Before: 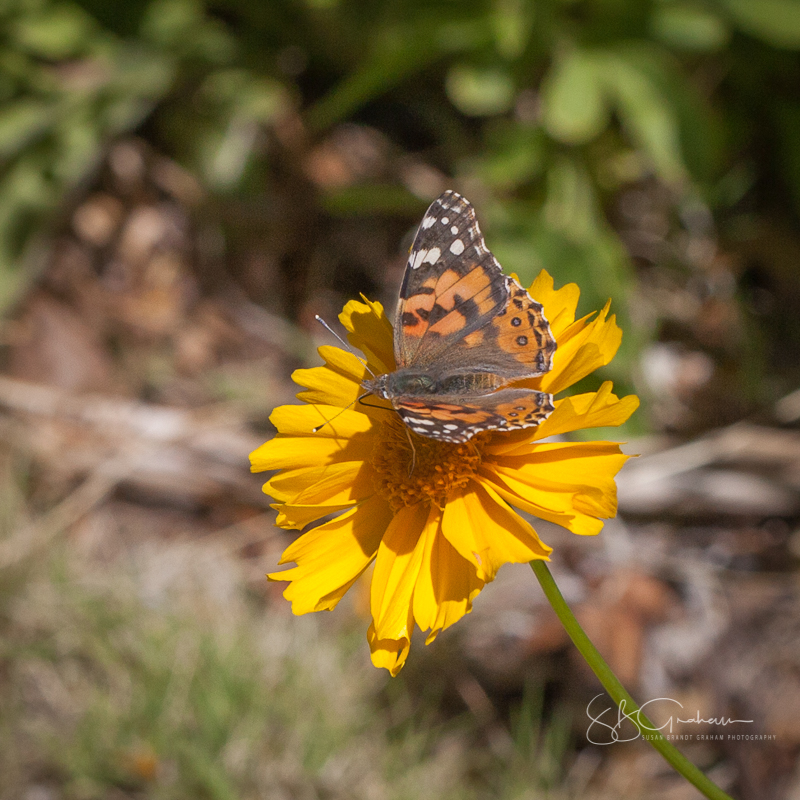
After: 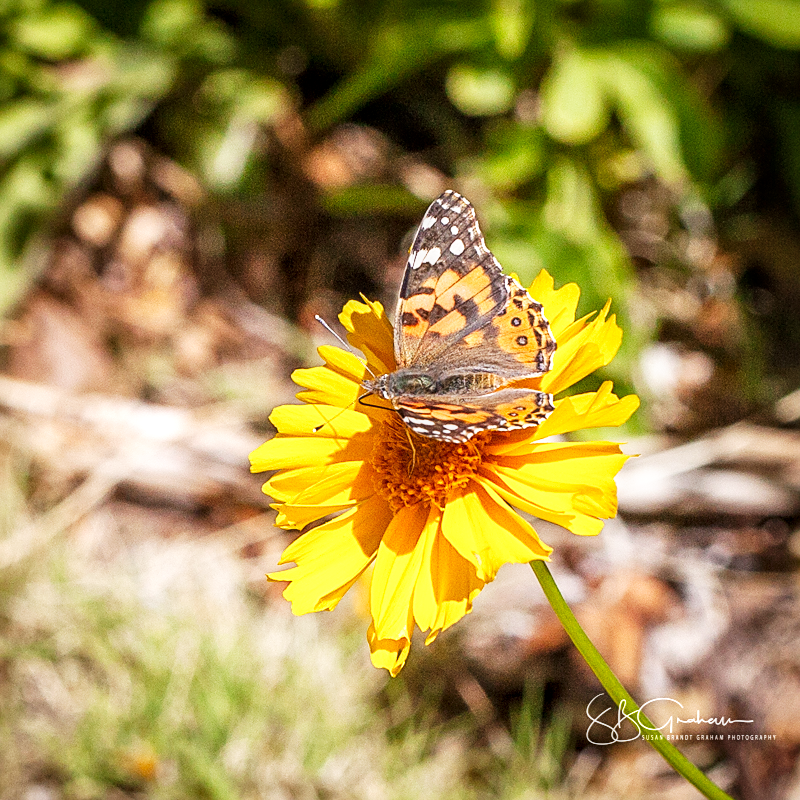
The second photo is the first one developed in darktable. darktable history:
sharpen: on, module defaults
base curve: curves: ch0 [(0, 0) (0.007, 0.004) (0.027, 0.03) (0.046, 0.07) (0.207, 0.54) (0.442, 0.872) (0.673, 0.972) (1, 1)], preserve colors none
local contrast: on, module defaults
